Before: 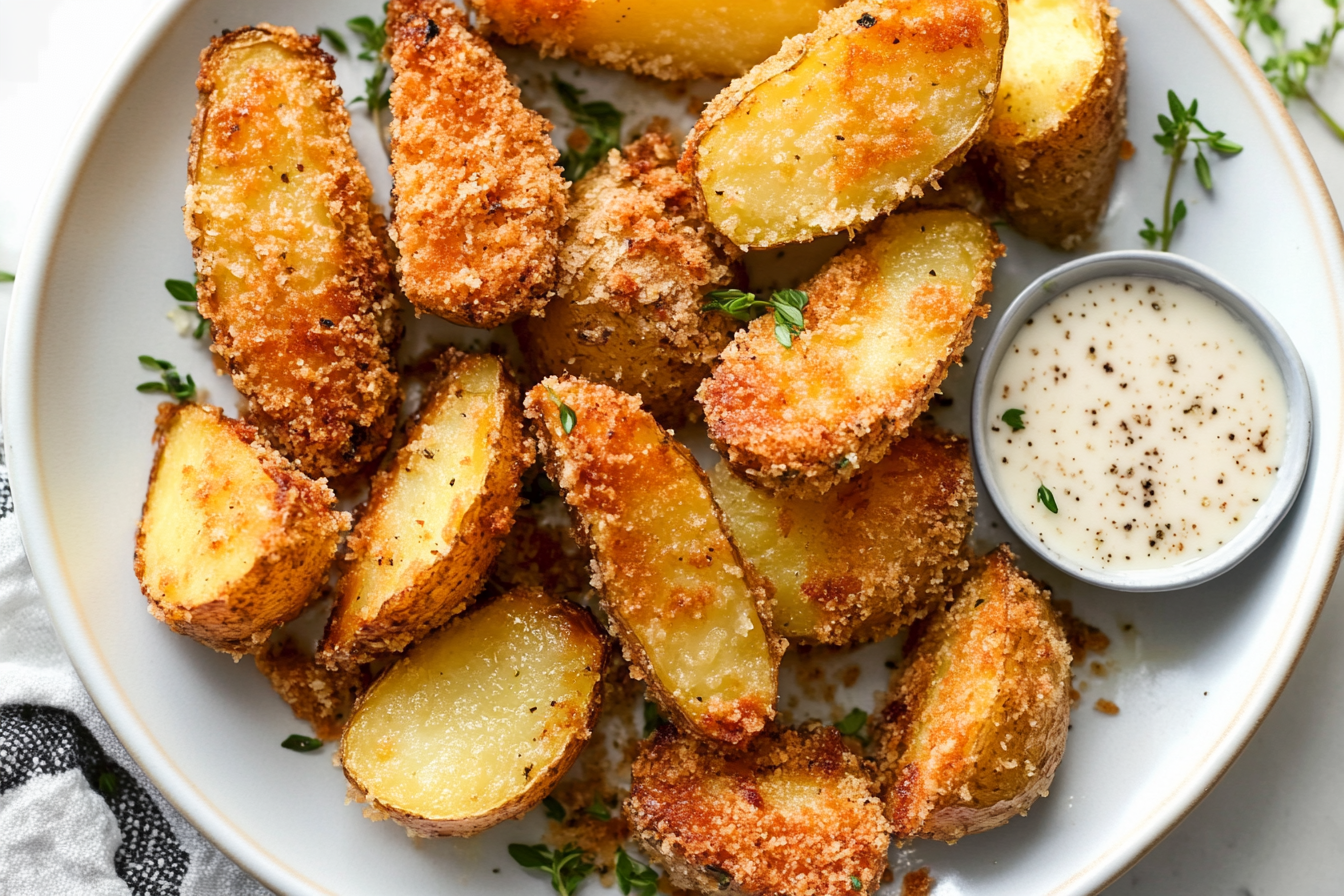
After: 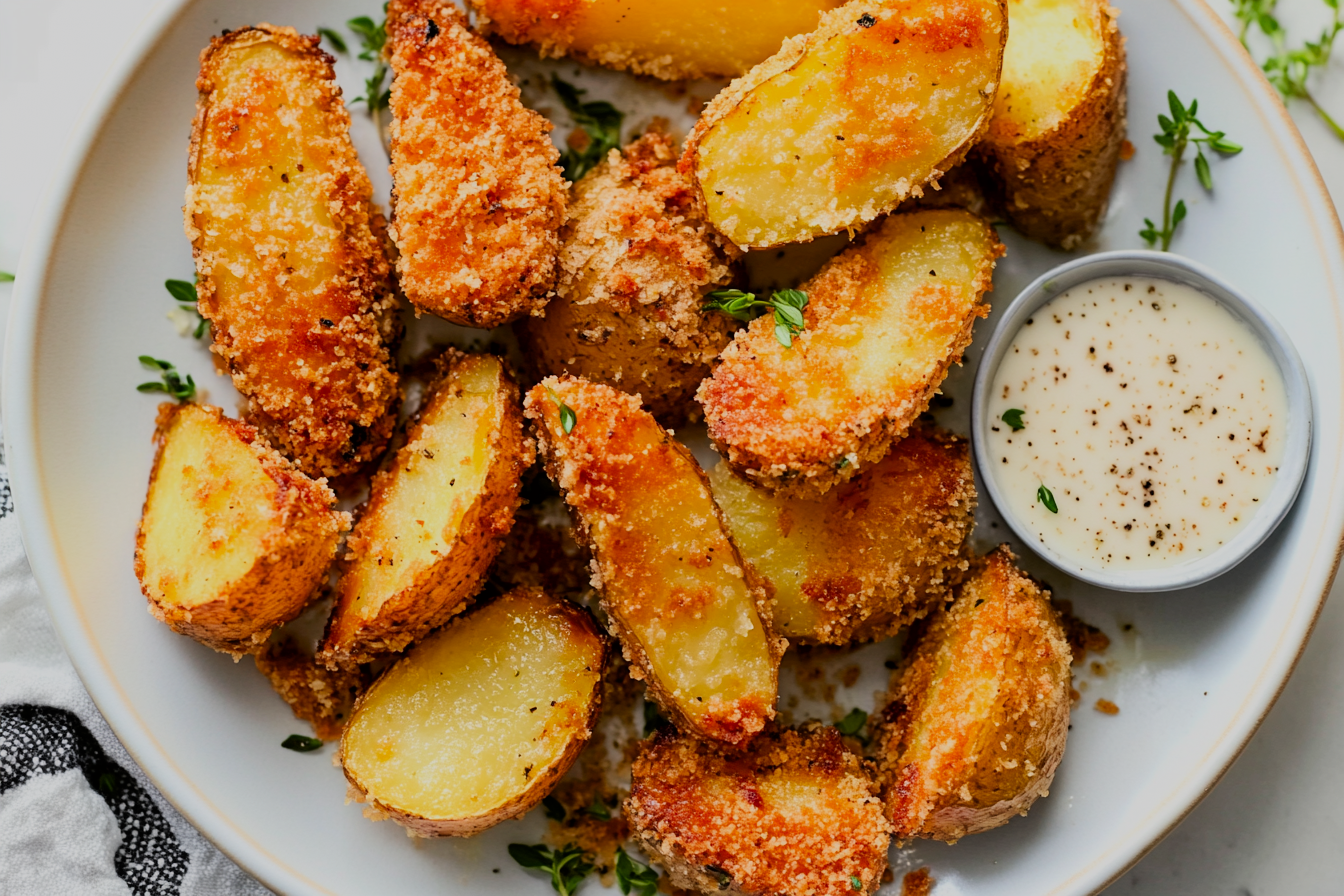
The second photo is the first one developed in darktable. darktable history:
contrast brightness saturation: contrast 0.04, saturation 0.16
filmic rgb: black relative exposure -7.15 EV, white relative exposure 5.36 EV, hardness 3.02, color science v6 (2022)
